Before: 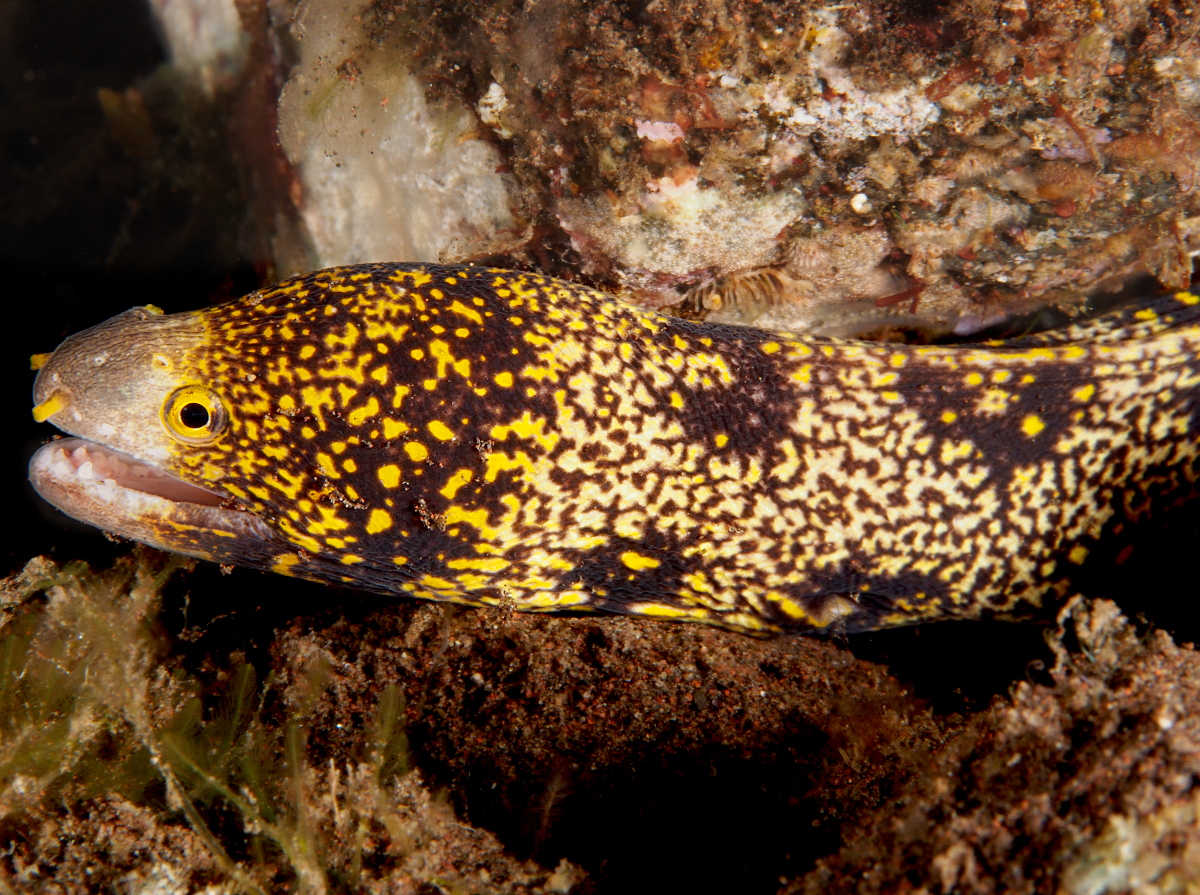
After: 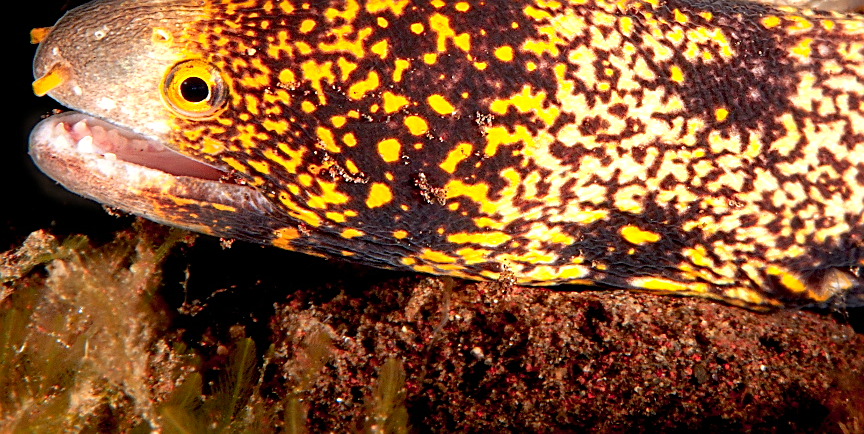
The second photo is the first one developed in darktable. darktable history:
sharpen: on, module defaults
color zones: curves: ch1 [(0.235, 0.558) (0.75, 0.5)]; ch2 [(0.25, 0.462) (0.749, 0.457)], mix 25.94%
crop: top 36.498%, right 27.964%, bottom 14.995%
exposure: exposure 0.6 EV, compensate highlight preservation false
